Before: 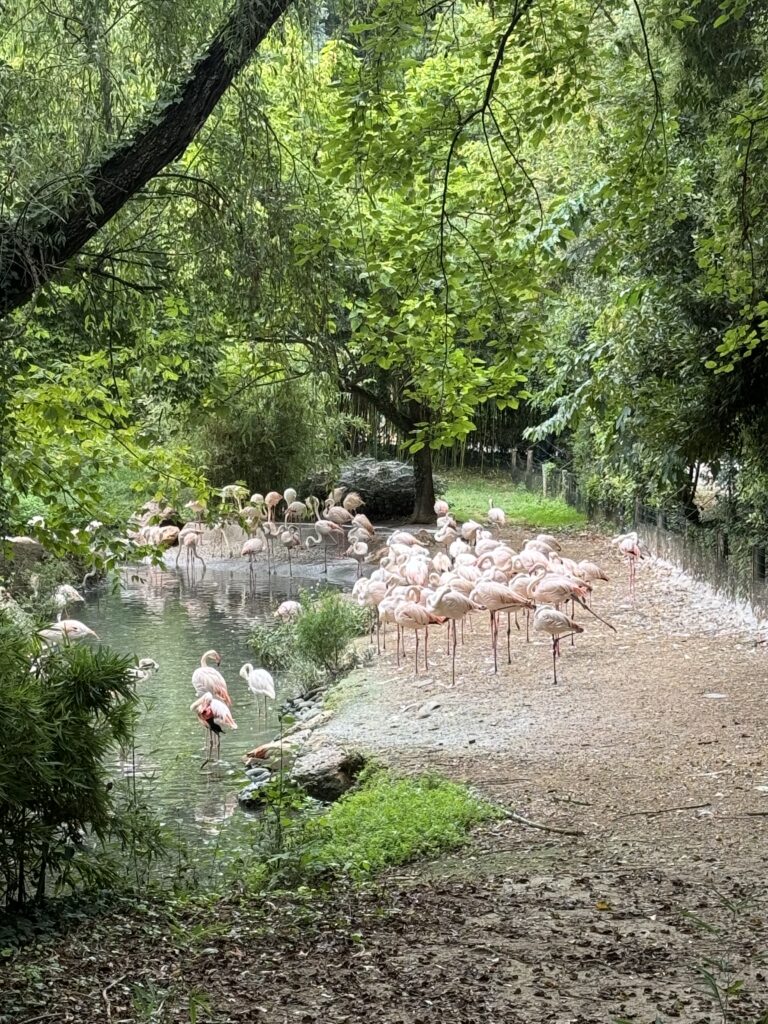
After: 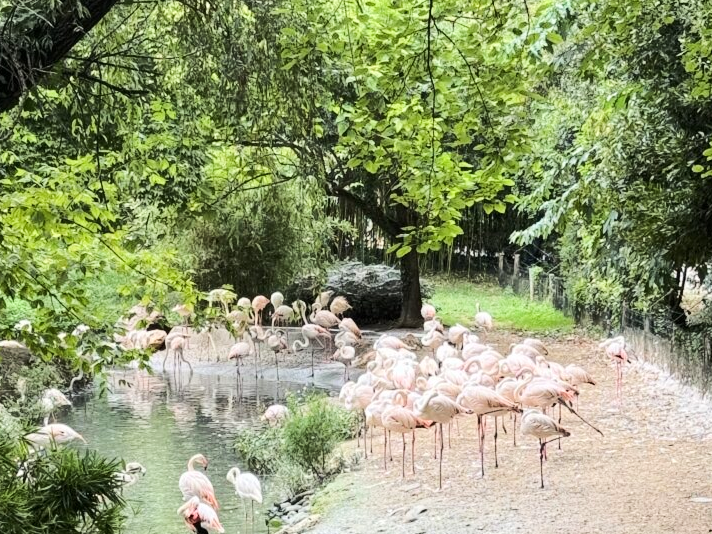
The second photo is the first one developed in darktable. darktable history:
rgb curve: curves: ch0 [(0, 0) (0.284, 0.292) (0.505, 0.644) (1, 1)]; ch1 [(0, 0) (0.284, 0.292) (0.505, 0.644) (1, 1)]; ch2 [(0, 0) (0.284, 0.292) (0.505, 0.644) (1, 1)], compensate middle gray true
crop: left 1.744%, top 19.225%, right 5.069%, bottom 28.357%
